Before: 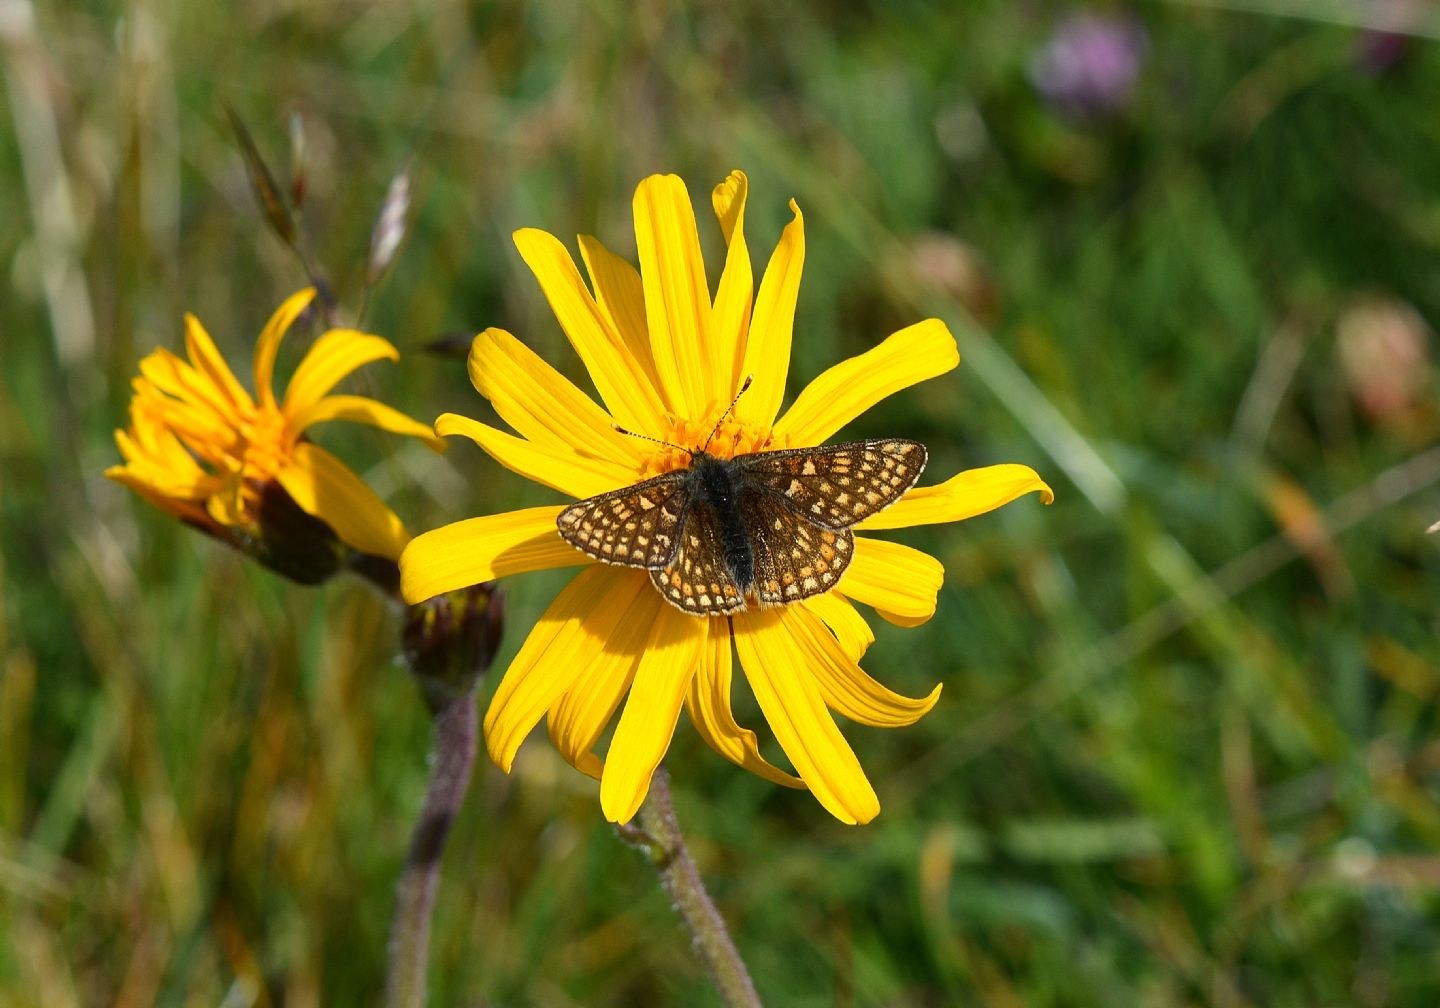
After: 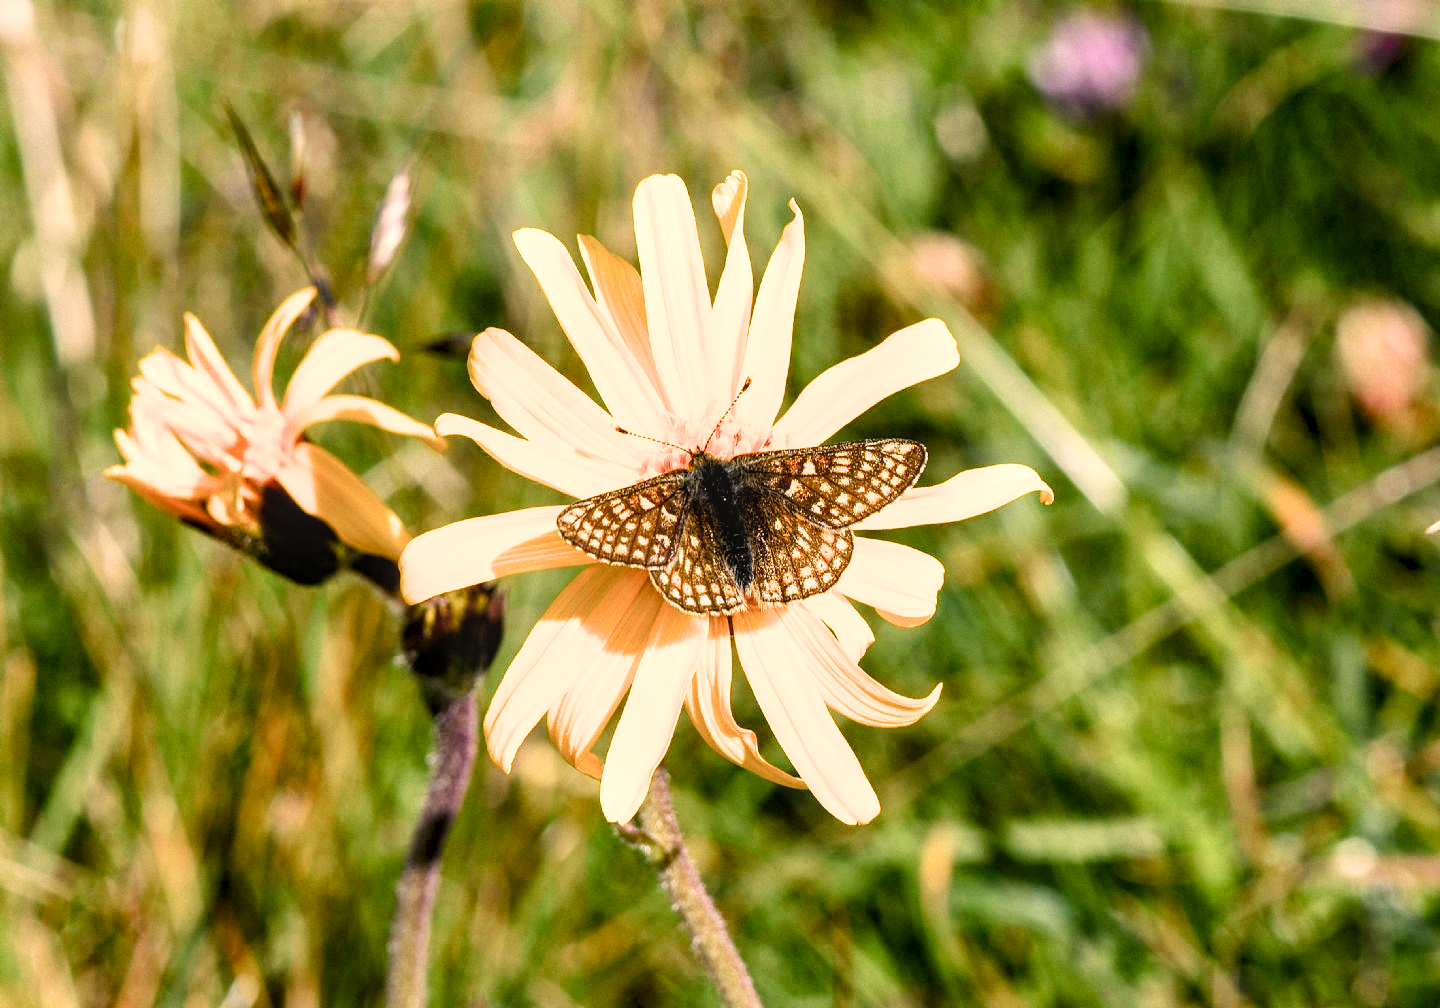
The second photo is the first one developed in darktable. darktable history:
color correction: highlights a* 11.95, highlights b* 11.48
local contrast: on, module defaults
filmic rgb: black relative exposure -5.02 EV, white relative exposure 3.54 EV, hardness 3.17, contrast 1.411, highlights saturation mix -31.38%
exposure: black level correction 0, exposure 1.2 EV, compensate highlight preservation false
color balance rgb: perceptual saturation grading › global saturation 20%, perceptual saturation grading › highlights -49.298%, perceptual saturation grading › shadows 25.666%
tone equalizer: edges refinement/feathering 500, mask exposure compensation -1.57 EV, preserve details no
